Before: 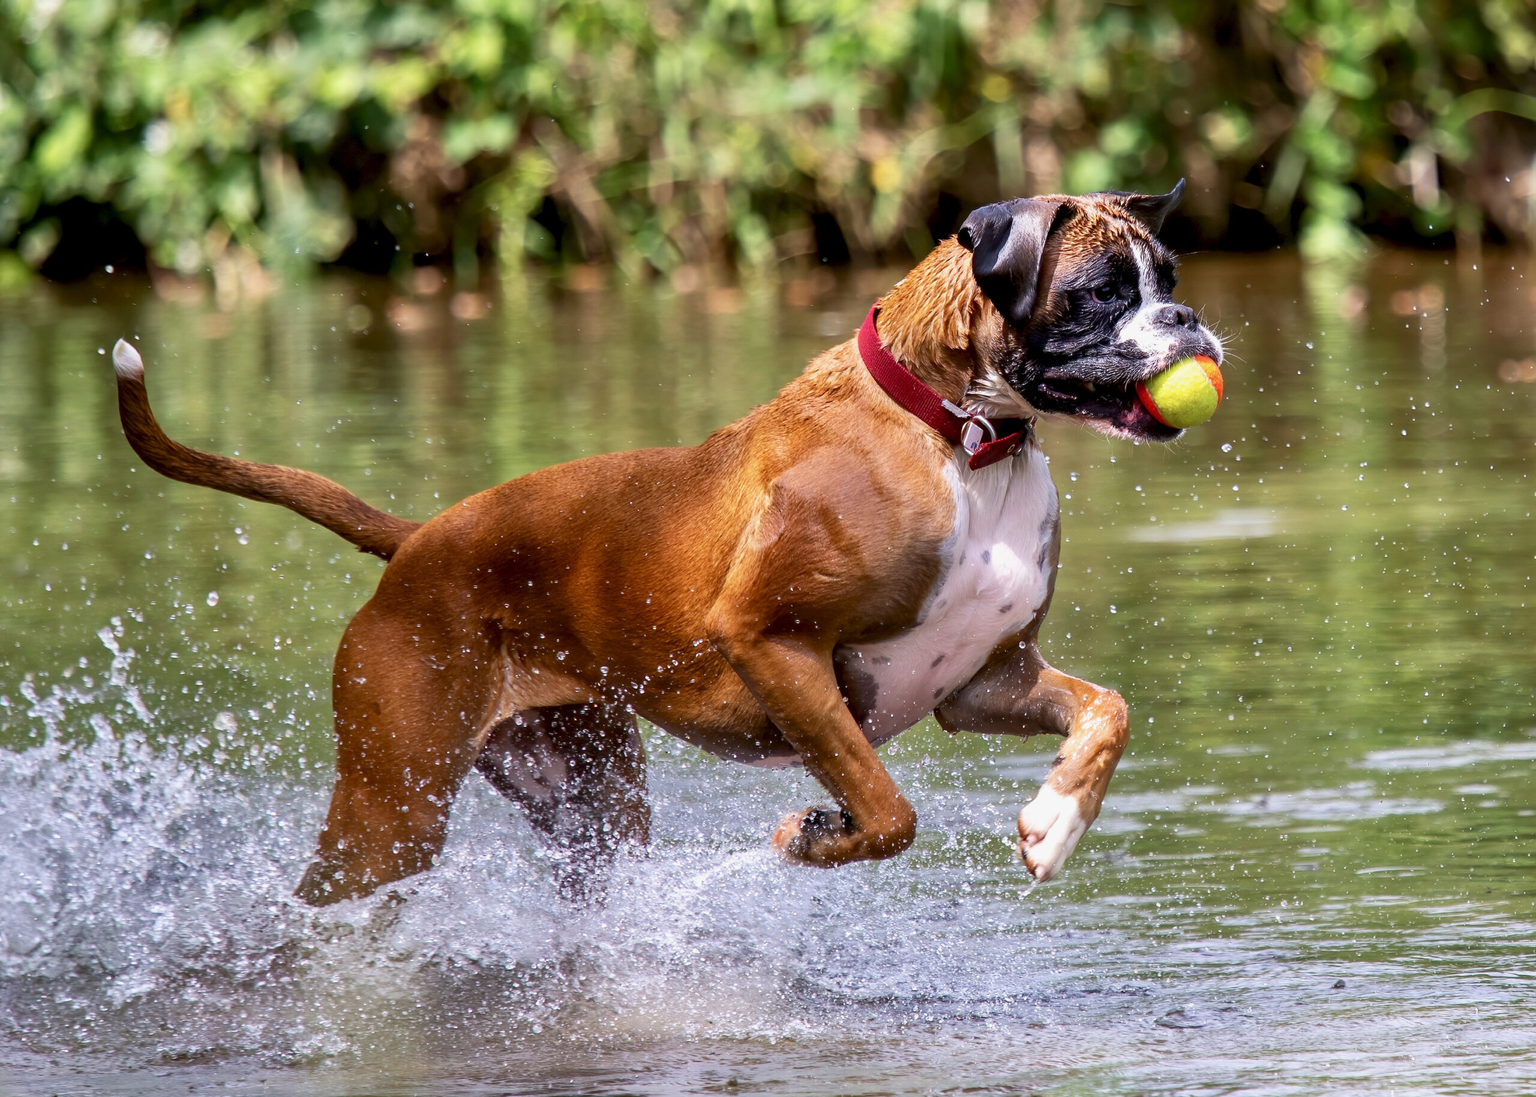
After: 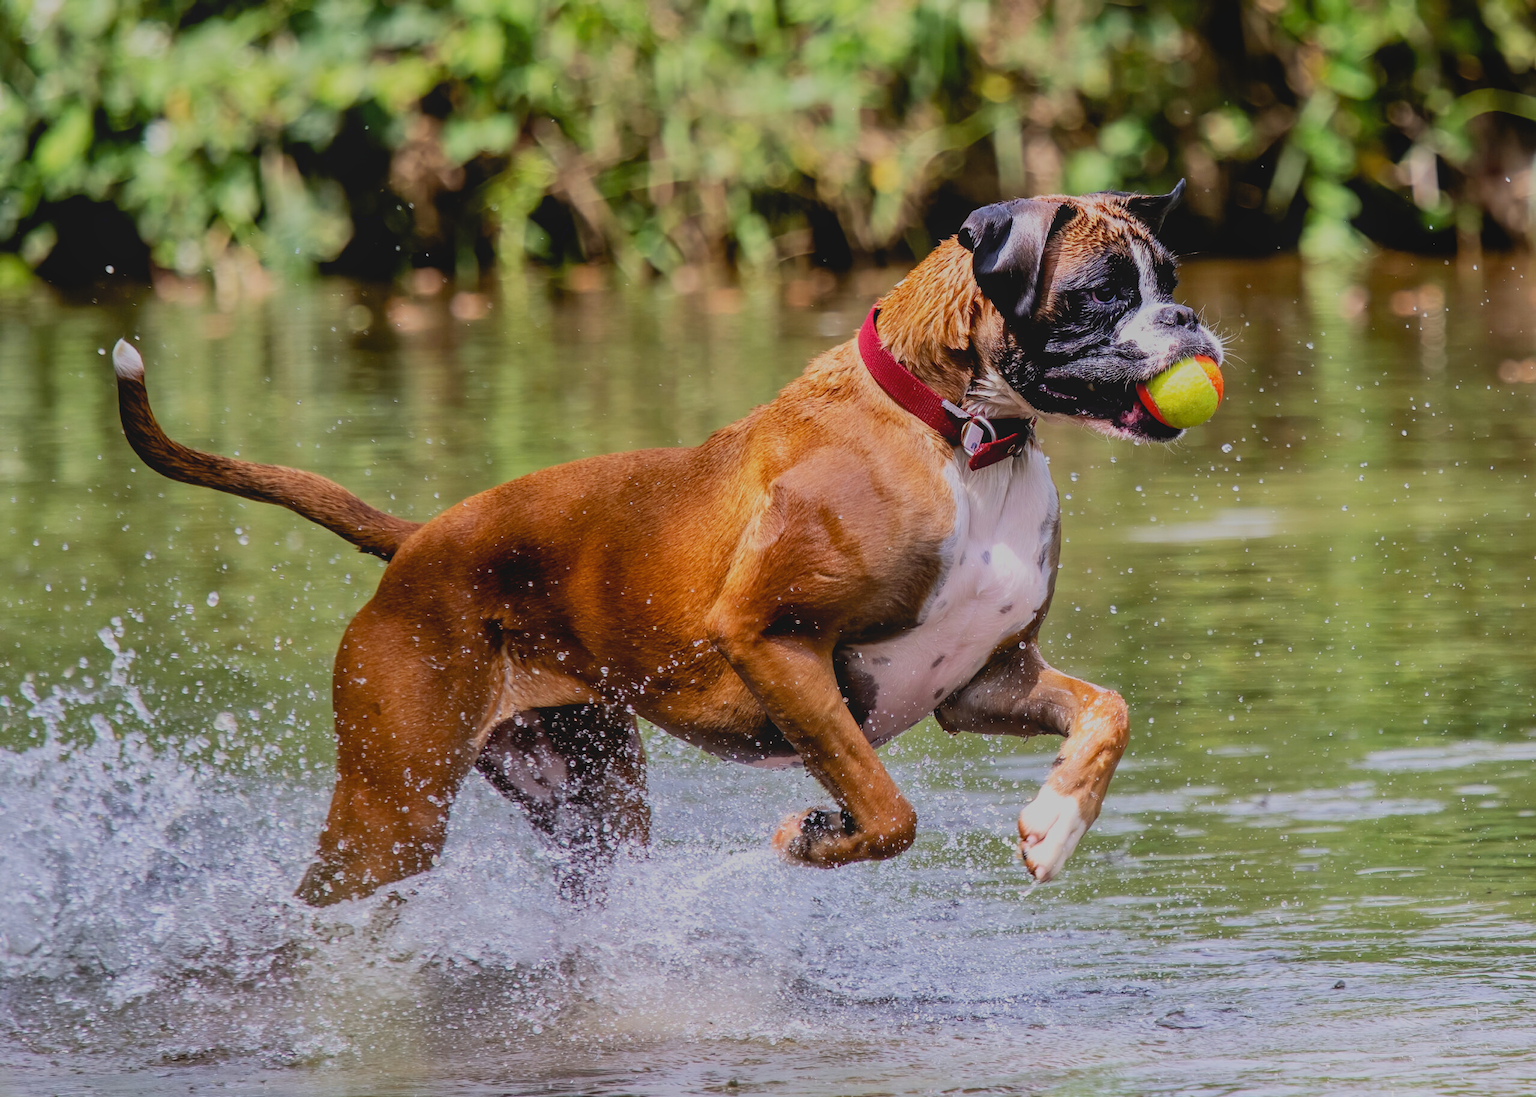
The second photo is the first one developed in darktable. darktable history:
filmic rgb: black relative exposure -7.15 EV, white relative exposure 5.36 EV, hardness 3.02, color science v6 (2022)
local contrast: highlights 48%, shadows 0%, detail 100%
